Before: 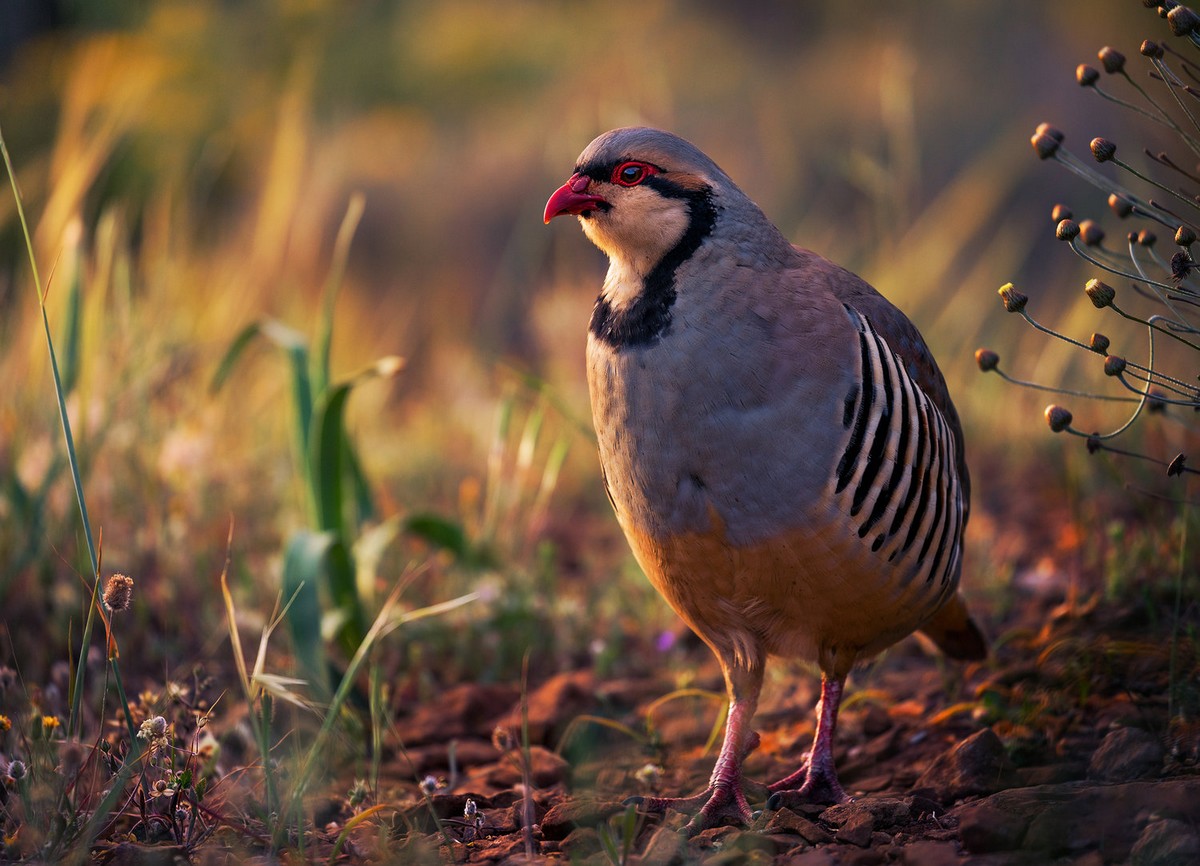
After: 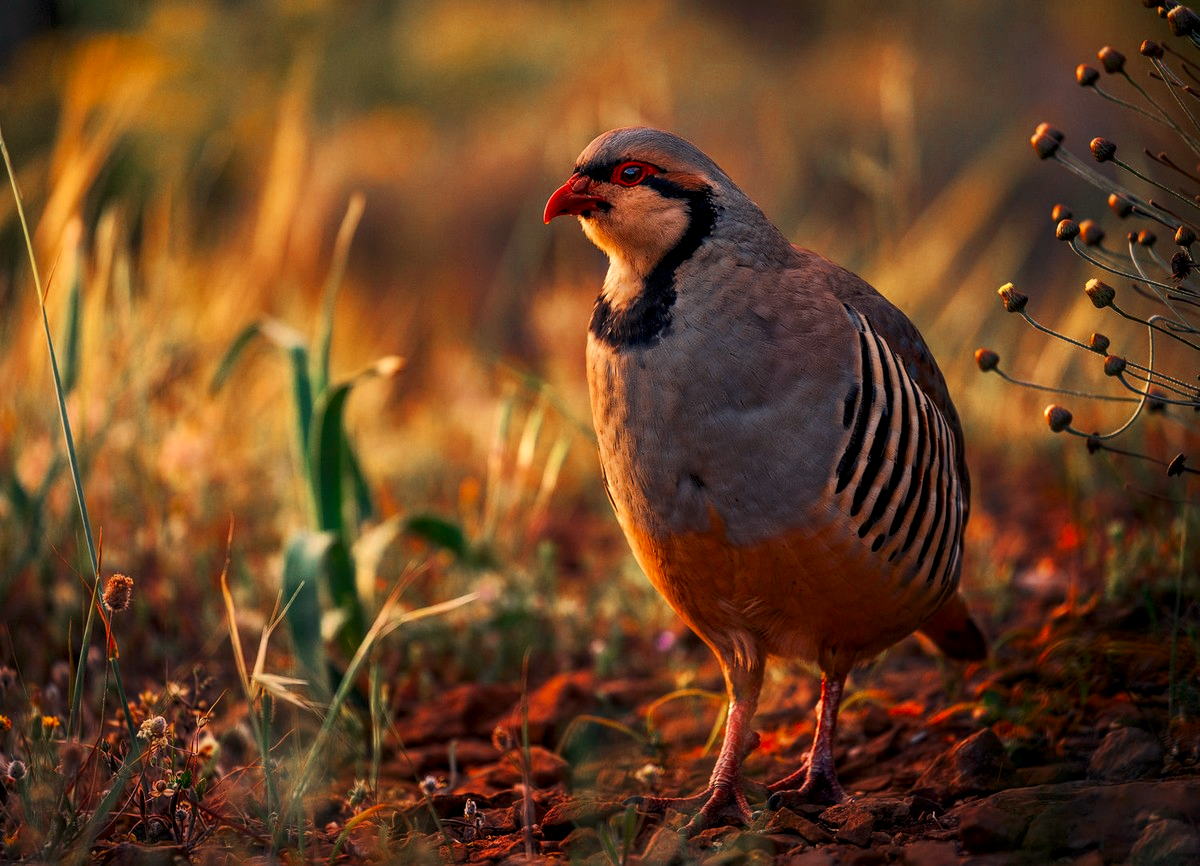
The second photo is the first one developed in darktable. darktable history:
contrast brightness saturation: contrast 0.16, saturation 0.32
color zones: curves: ch0 [(0, 0.5) (0.125, 0.4) (0.25, 0.5) (0.375, 0.4) (0.5, 0.4) (0.625, 0.6) (0.75, 0.6) (0.875, 0.5)]; ch1 [(0, 0.35) (0.125, 0.45) (0.25, 0.35) (0.375, 0.35) (0.5, 0.35) (0.625, 0.35) (0.75, 0.45) (0.875, 0.35)]; ch2 [(0, 0.6) (0.125, 0.5) (0.25, 0.5) (0.375, 0.6) (0.5, 0.6) (0.625, 0.5) (0.75, 0.5) (0.875, 0.5)]
local contrast: on, module defaults
white balance: red 1.123, blue 0.83
